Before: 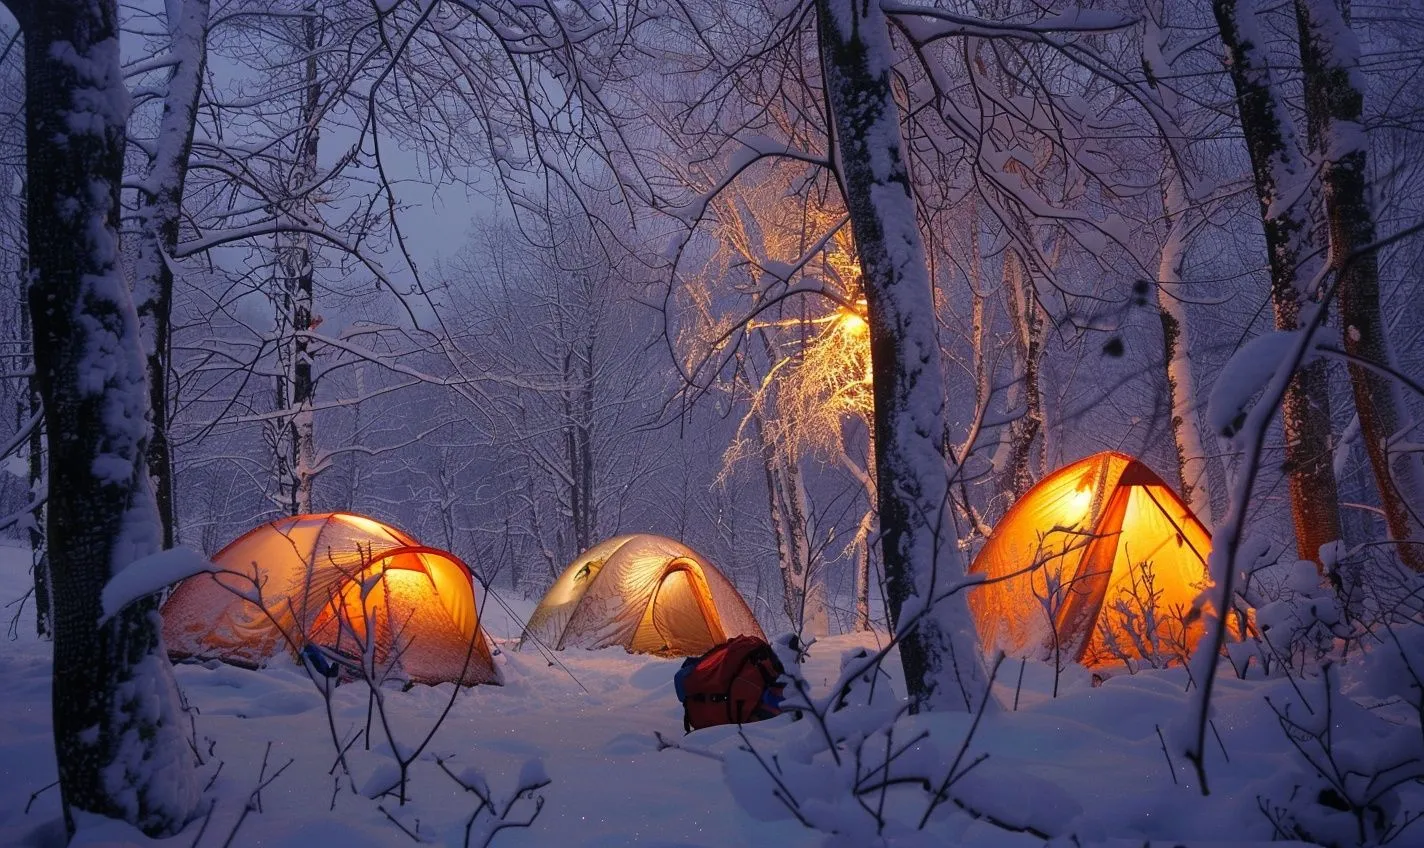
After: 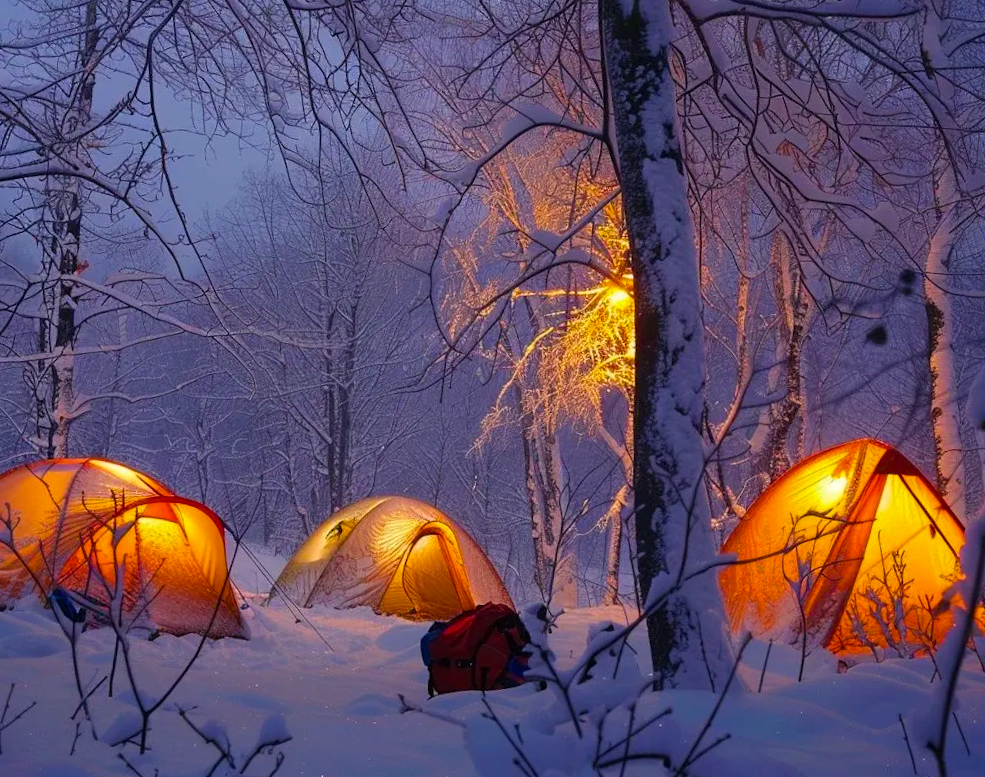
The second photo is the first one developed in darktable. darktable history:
crop and rotate: angle -3.09°, left 13.912%, top 0.032%, right 10.736%, bottom 0.06%
color balance rgb: perceptual saturation grading › global saturation 29.896%, global vibrance 22.016%
